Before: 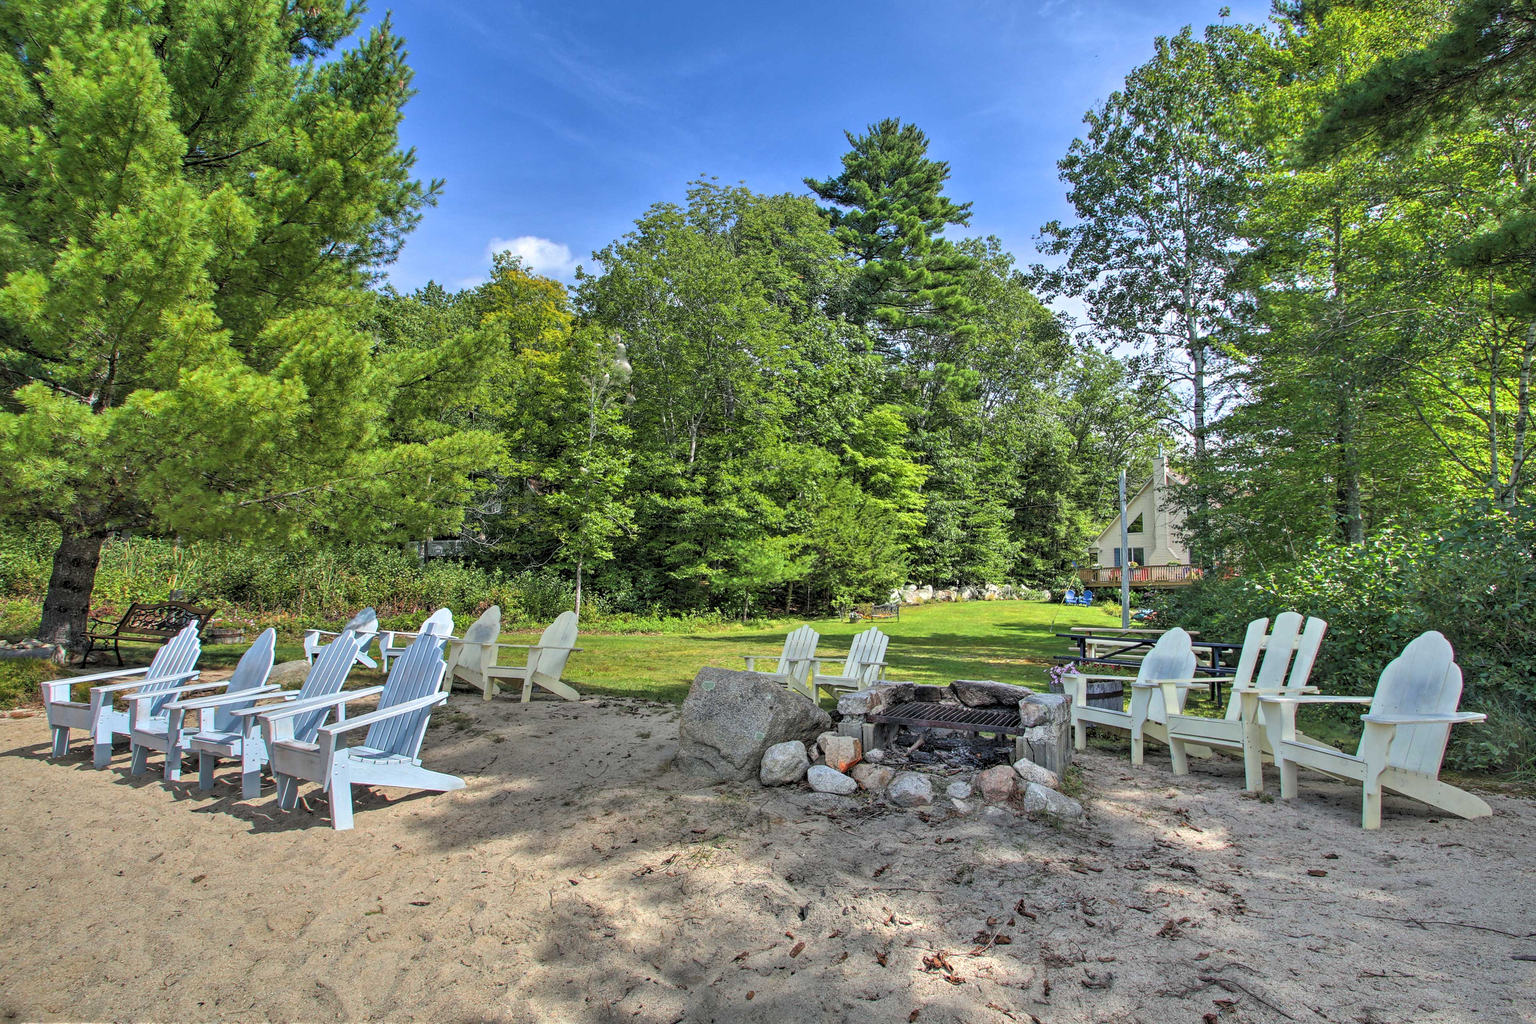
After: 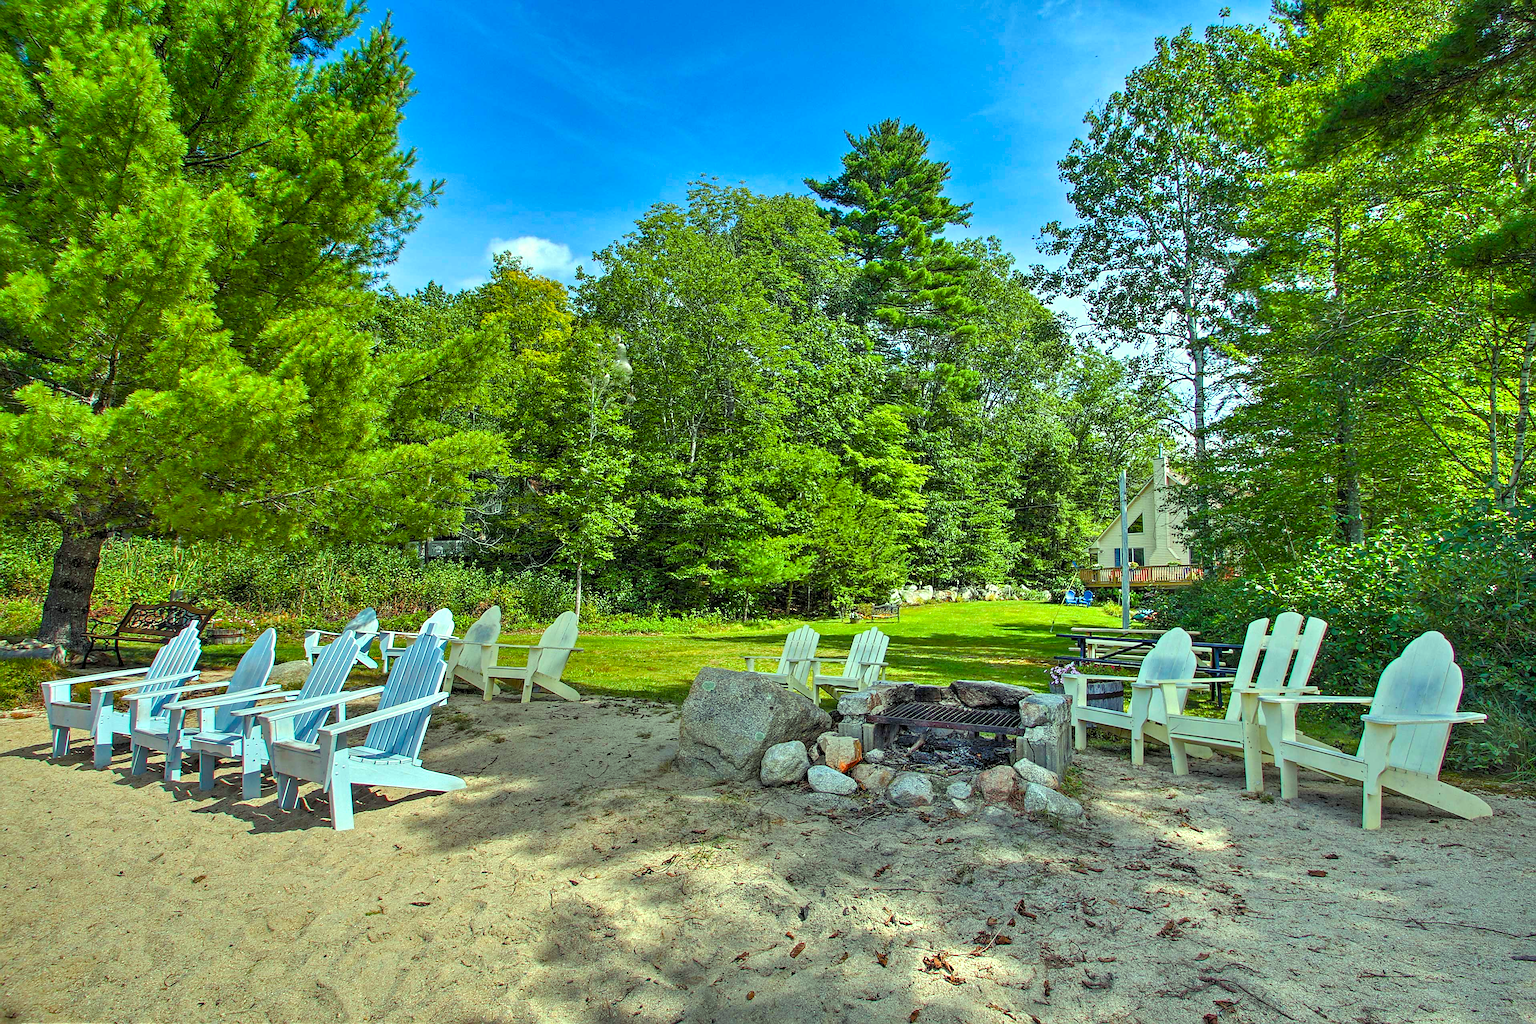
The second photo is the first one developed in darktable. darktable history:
color balance rgb: power › hue 310.34°, highlights gain › luminance 15.438%, highlights gain › chroma 7.037%, highlights gain › hue 124.73°, linear chroma grading › global chroma 9.735%, perceptual saturation grading › global saturation 20%, perceptual saturation grading › highlights -24.847%, perceptual saturation grading › shadows 49.76%, global vibrance 20%
sharpen: on, module defaults
